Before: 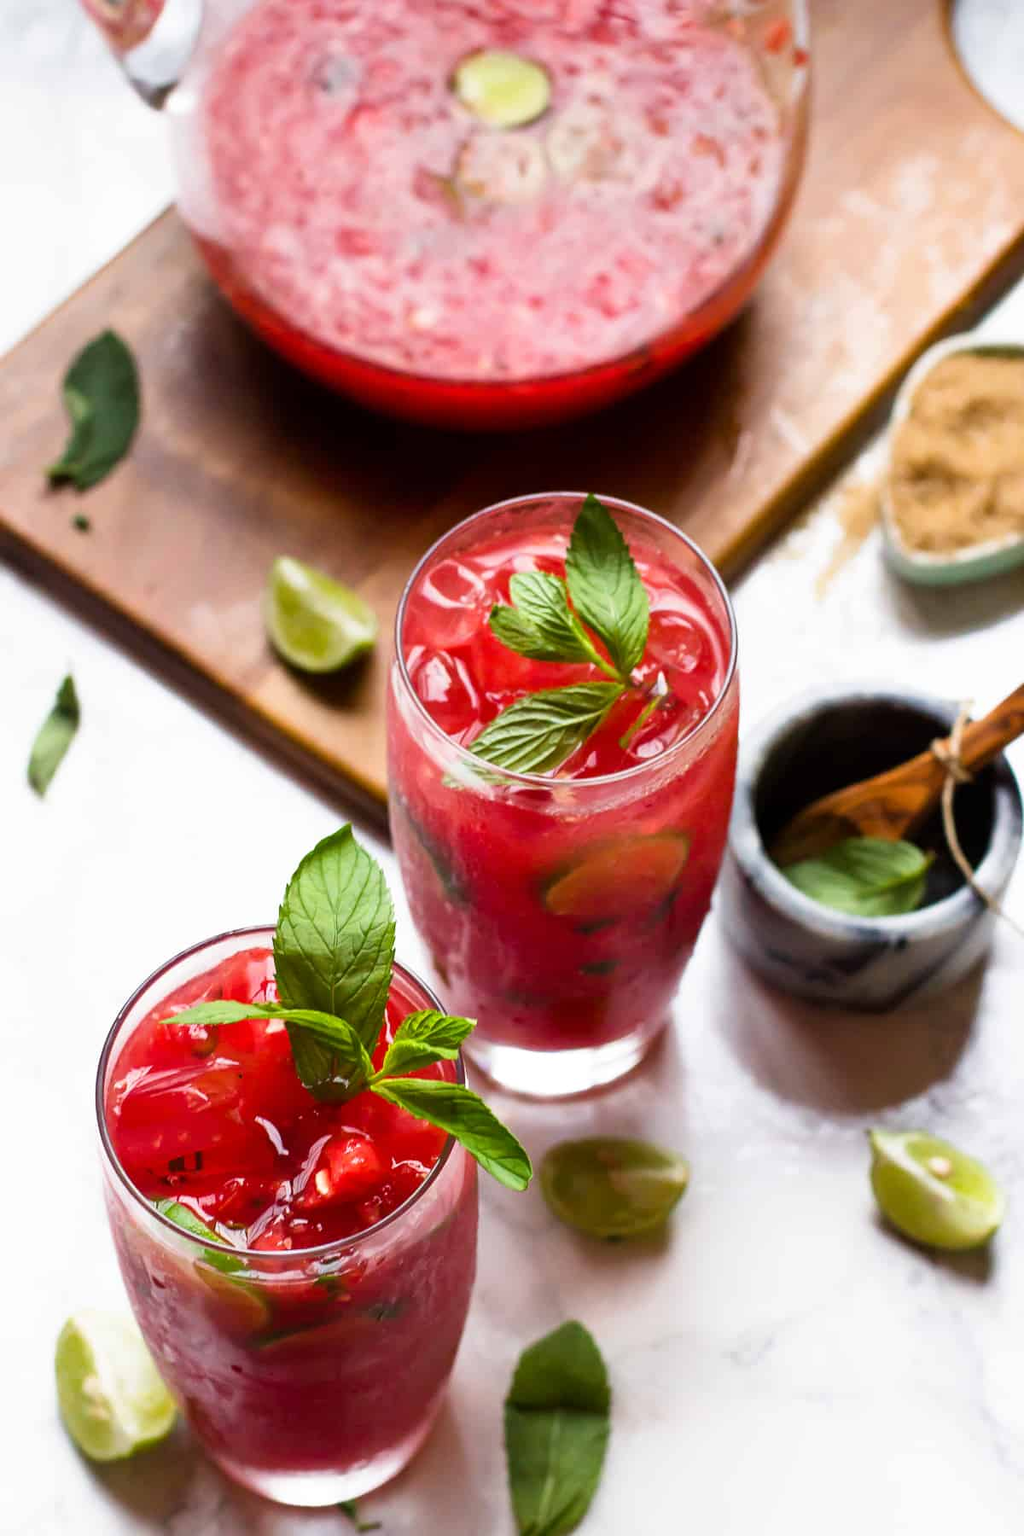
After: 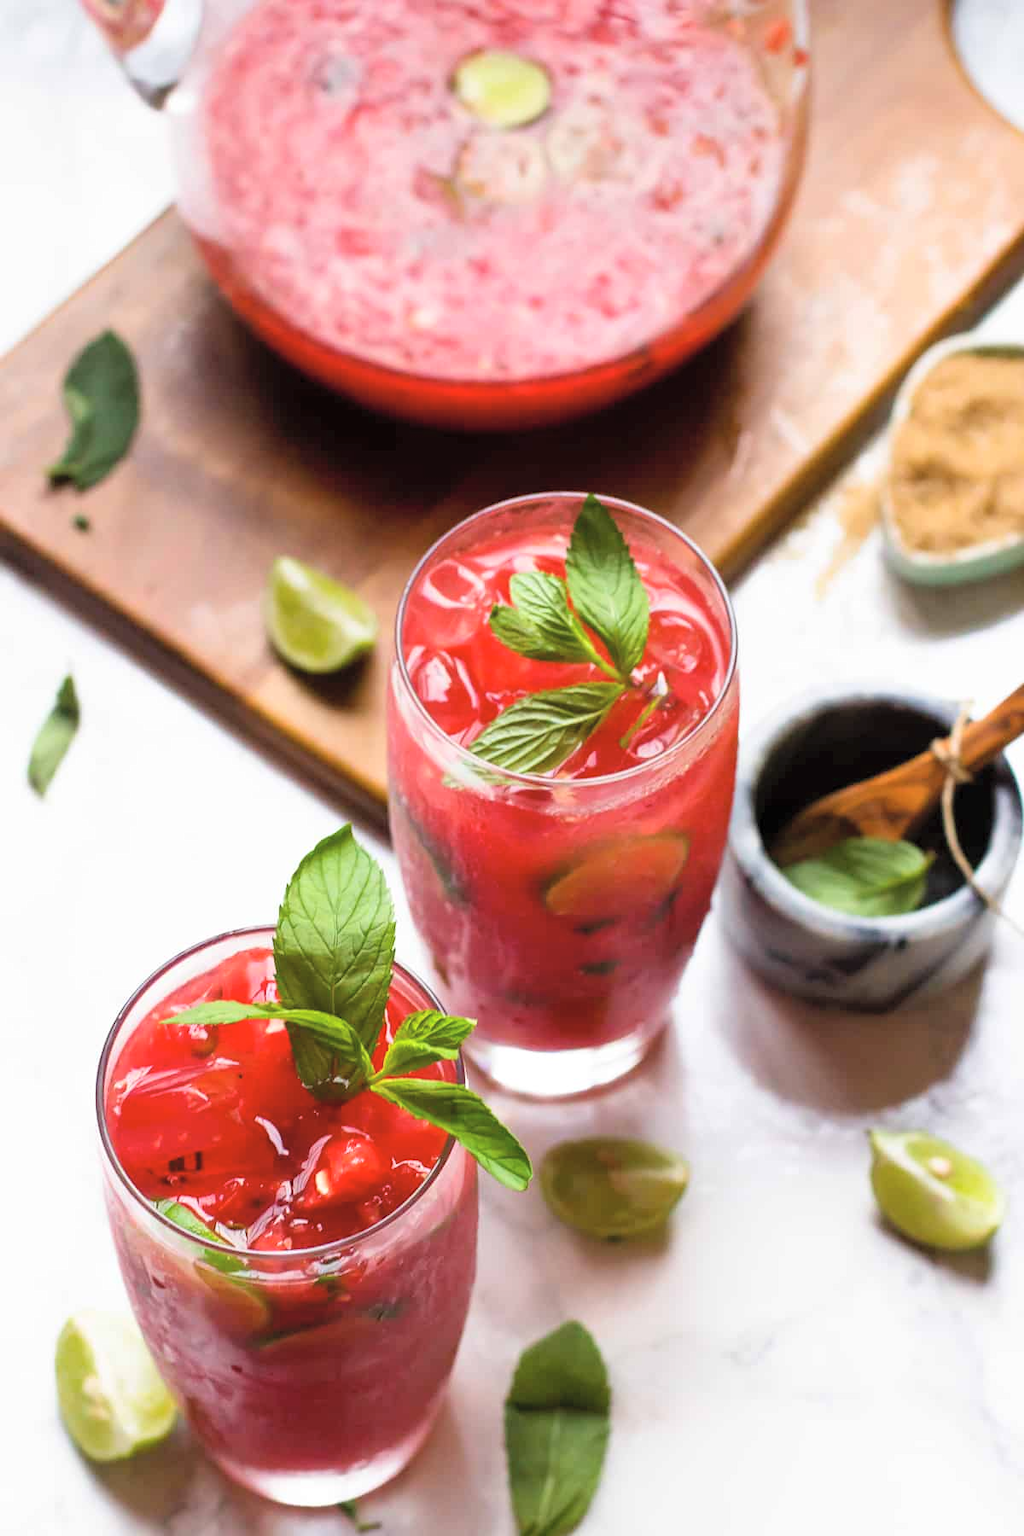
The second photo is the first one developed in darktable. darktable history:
contrast brightness saturation: brightness 0.15
